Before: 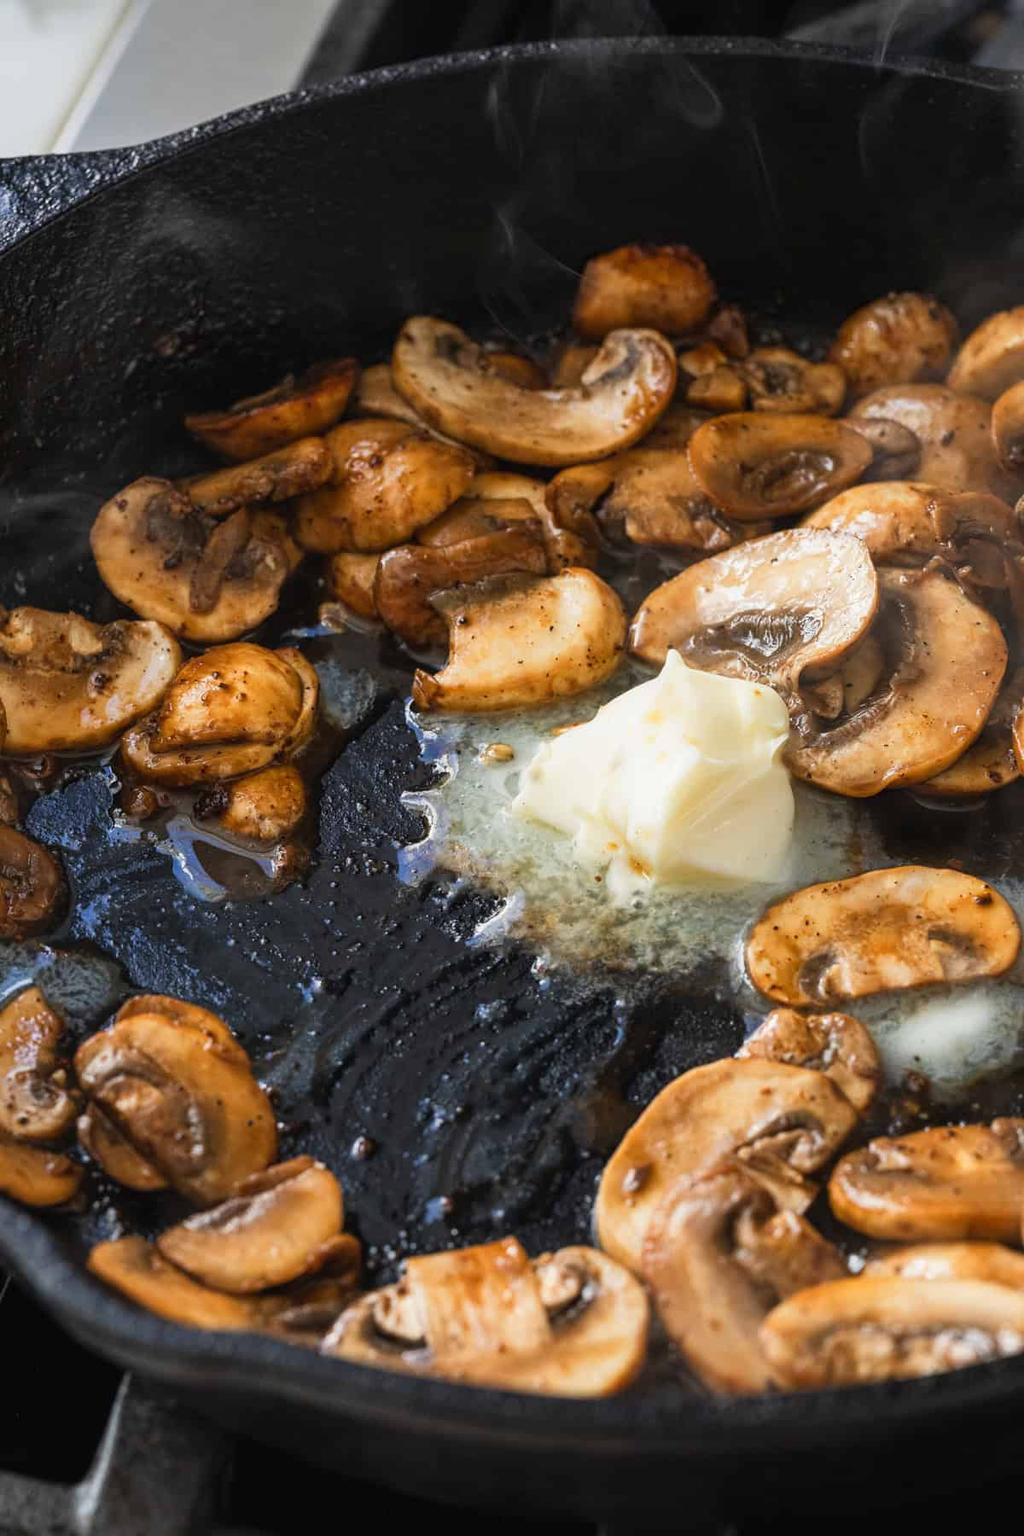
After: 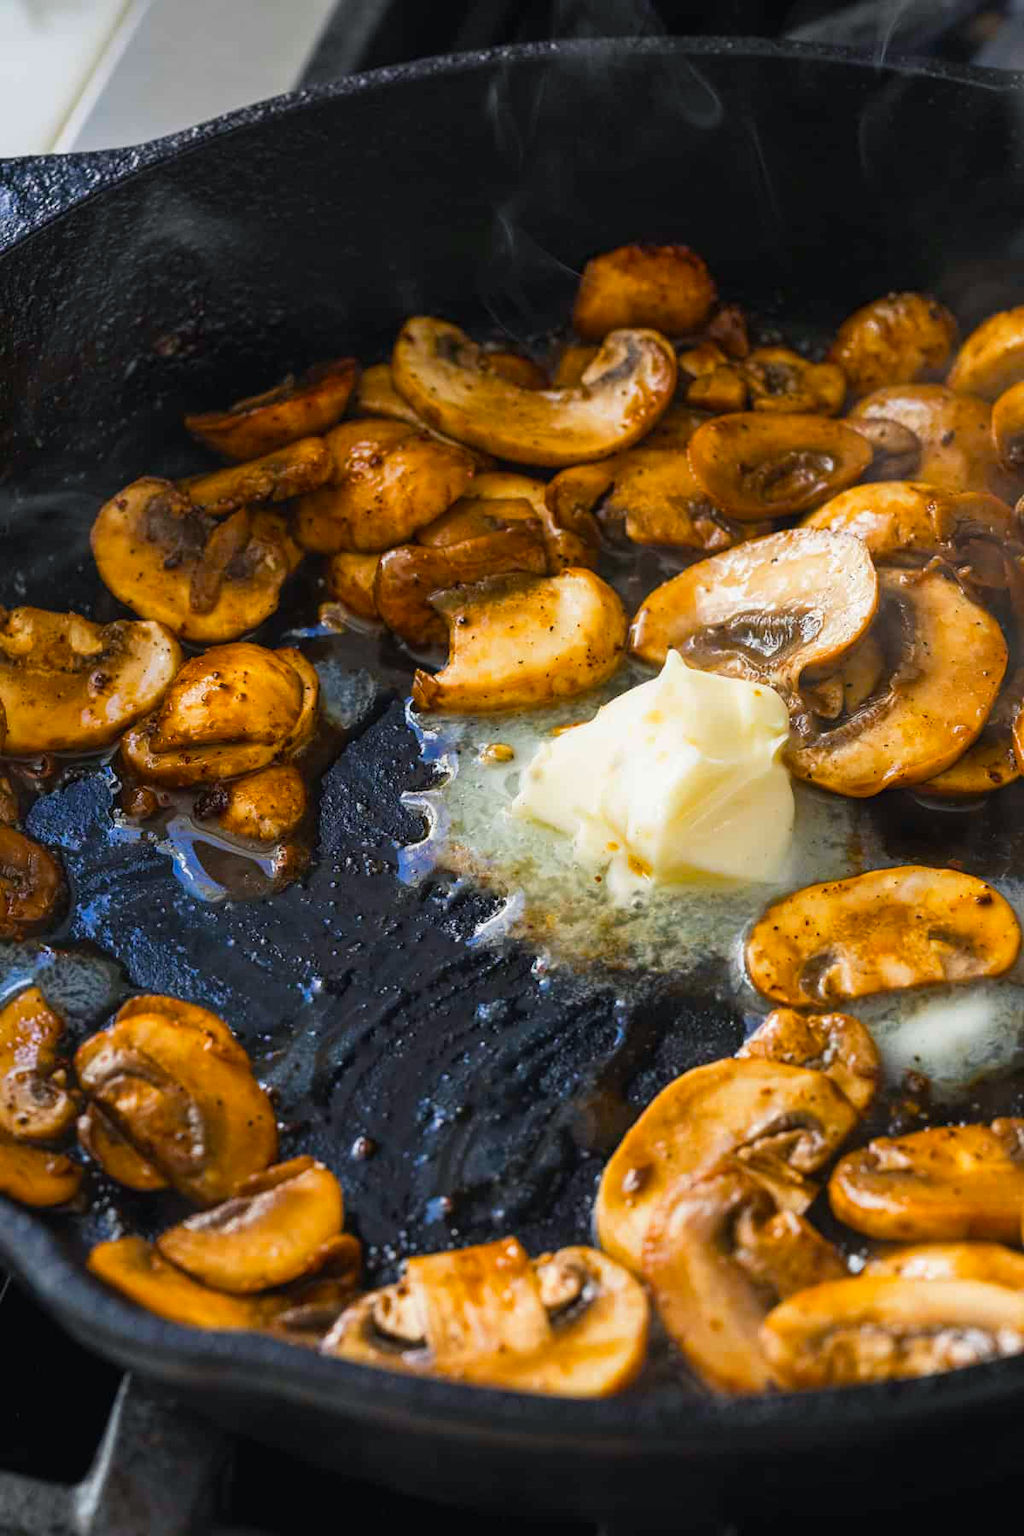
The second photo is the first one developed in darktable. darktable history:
color balance rgb: shadows lift › chroma 2.02%, shadows lift › hue 247.97°, perceptual saturation grading › global saturation 43.282%
